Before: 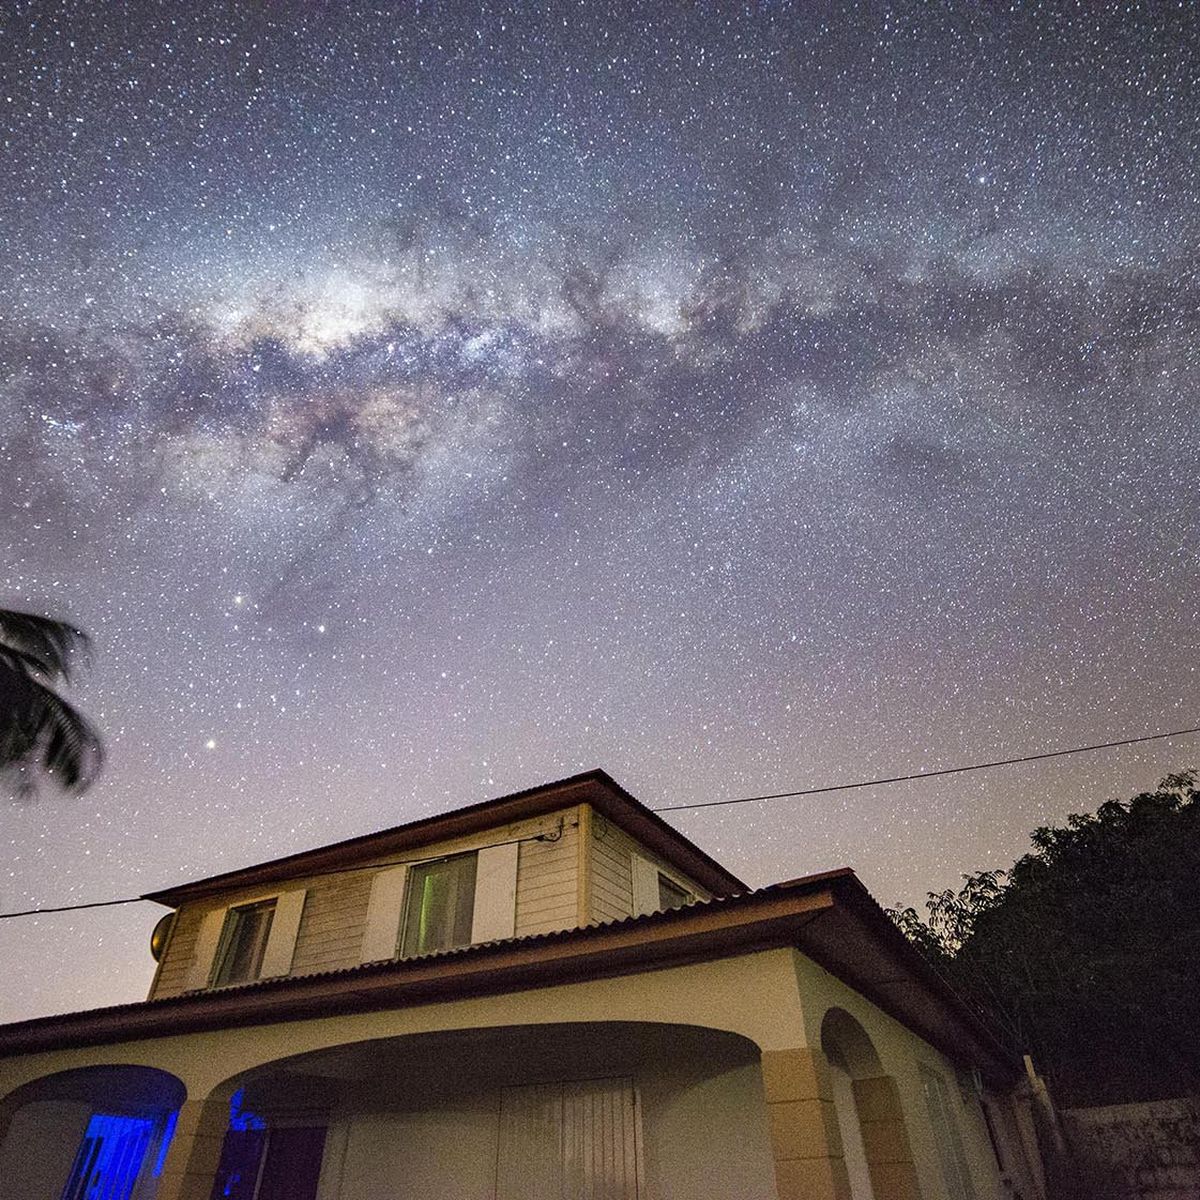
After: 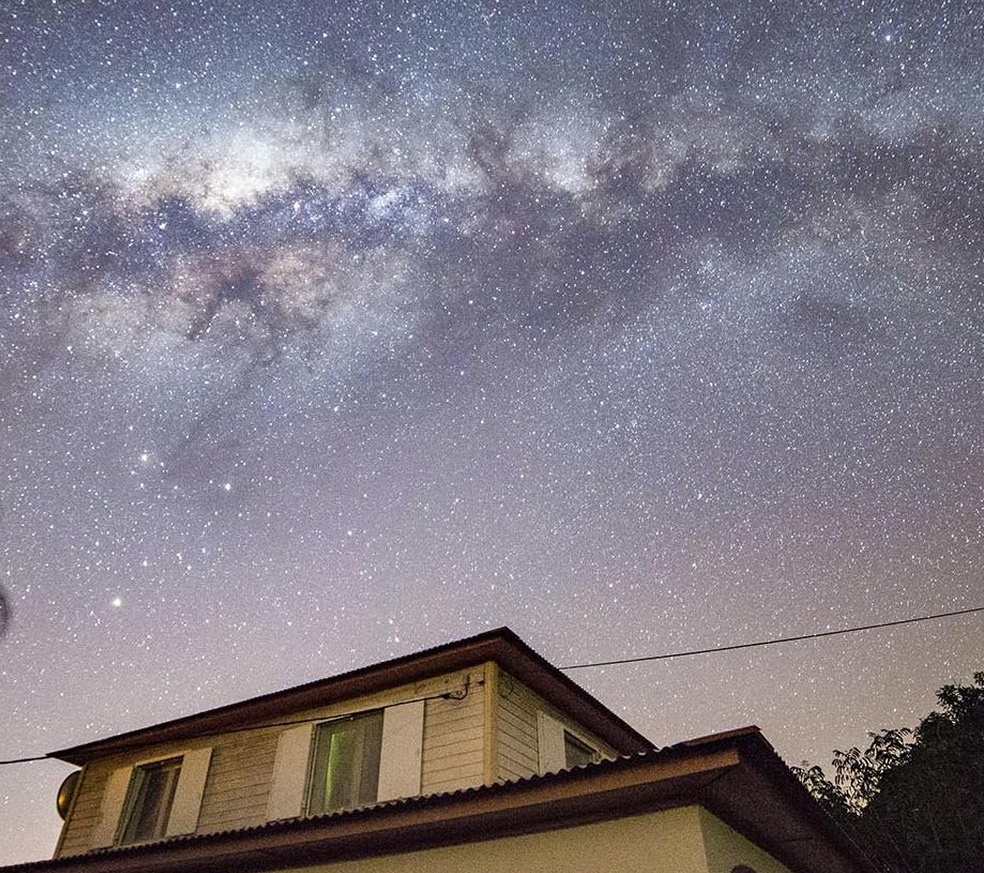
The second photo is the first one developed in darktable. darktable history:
contrast brightness saturation: saturation -0.04
crop: left 7.856%, top 11.836%, right 10.12%, bottom 15.387%
